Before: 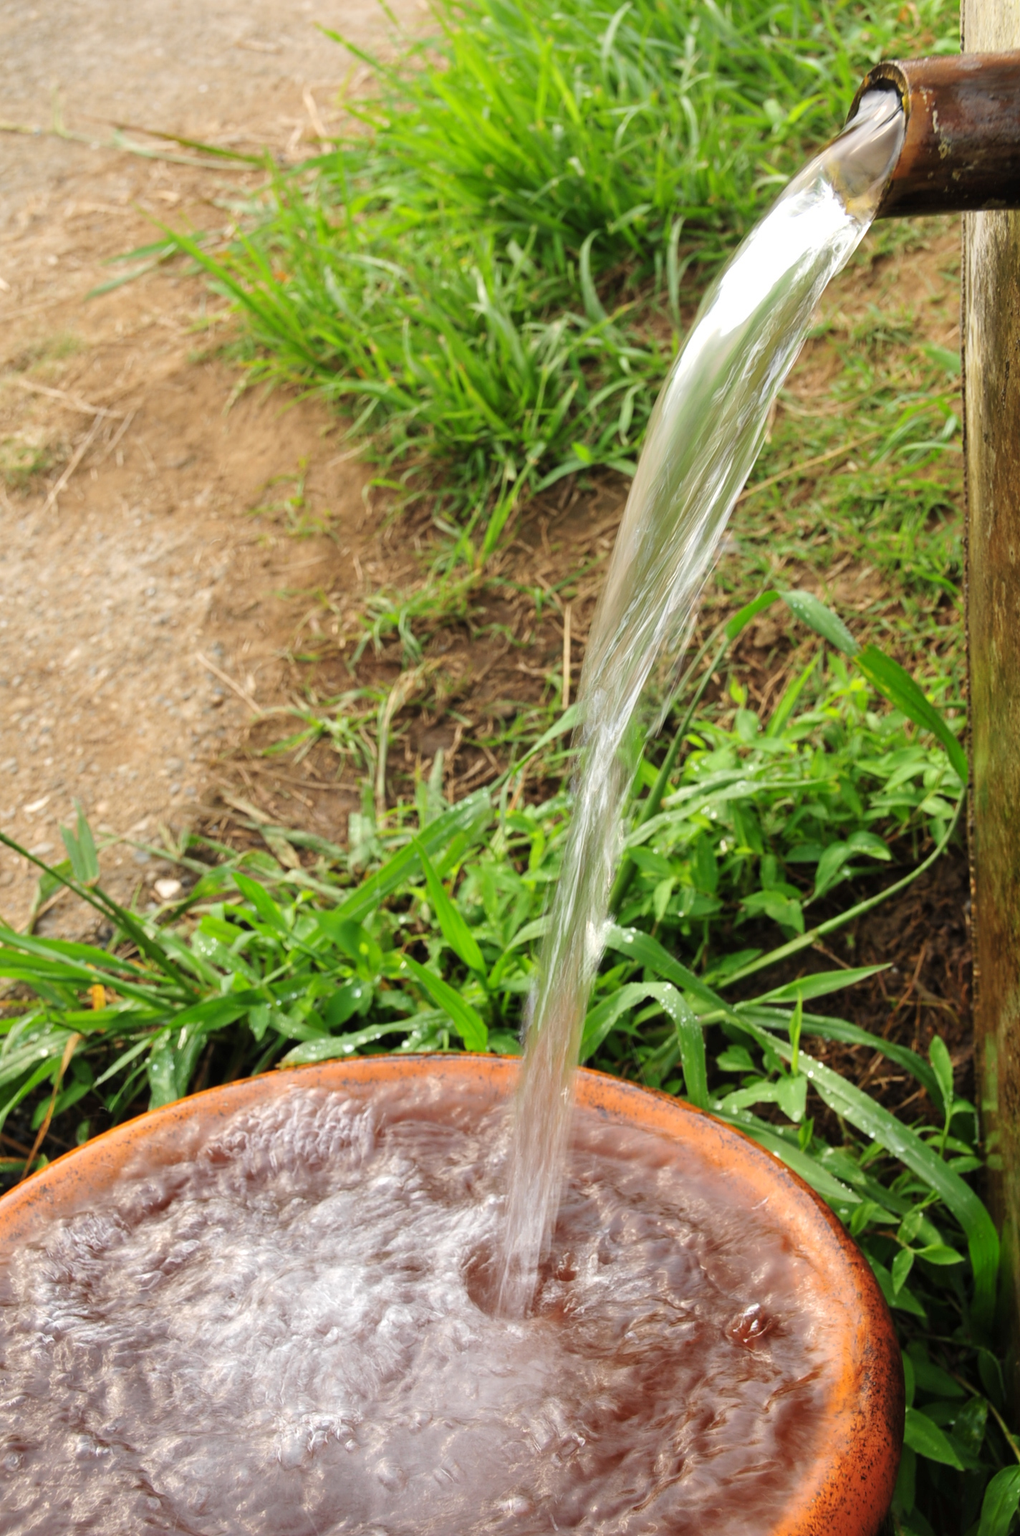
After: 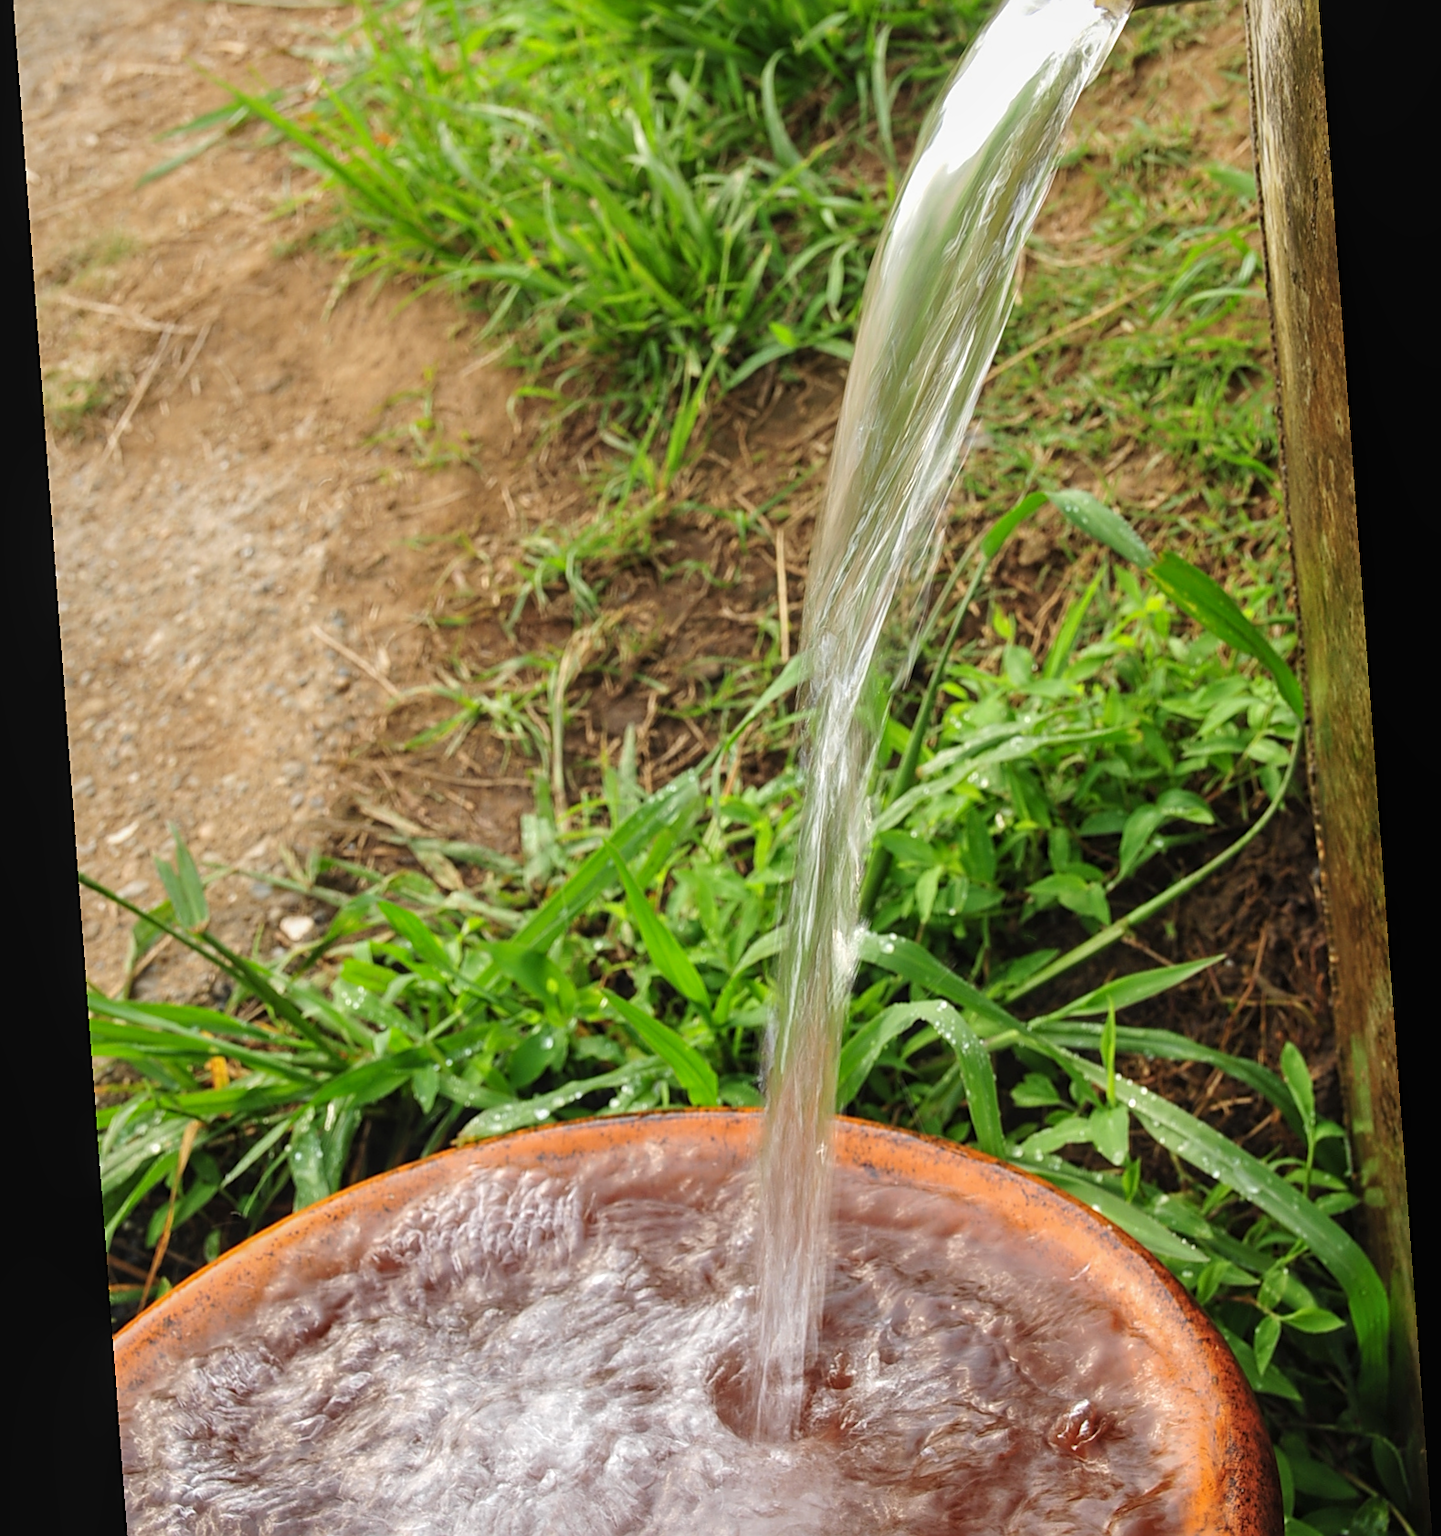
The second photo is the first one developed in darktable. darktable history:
sharpen: on, module defaults
local contrast: detail 110%
rotate and perspective: rotation -4.25°, automatic cropping off
crop: top 13.819%, bottom 11.169%
